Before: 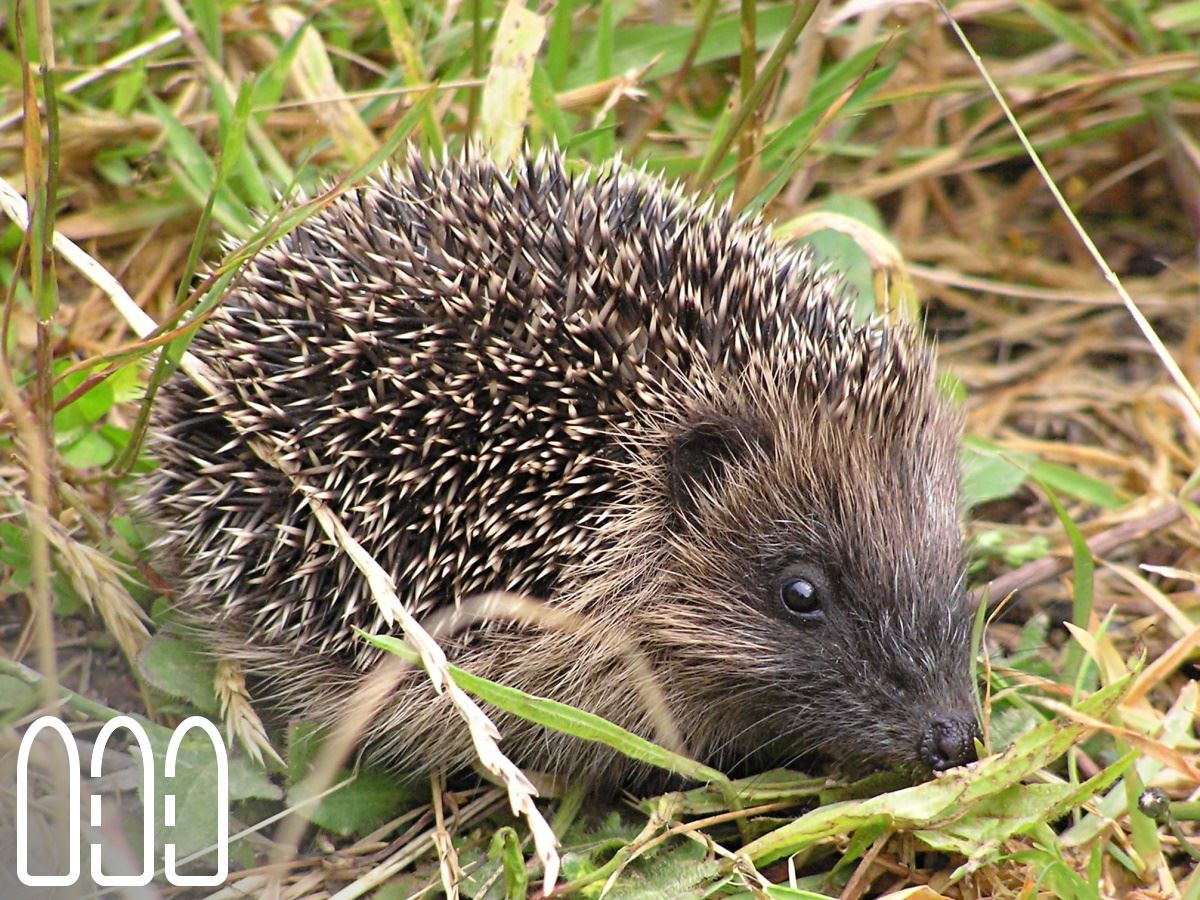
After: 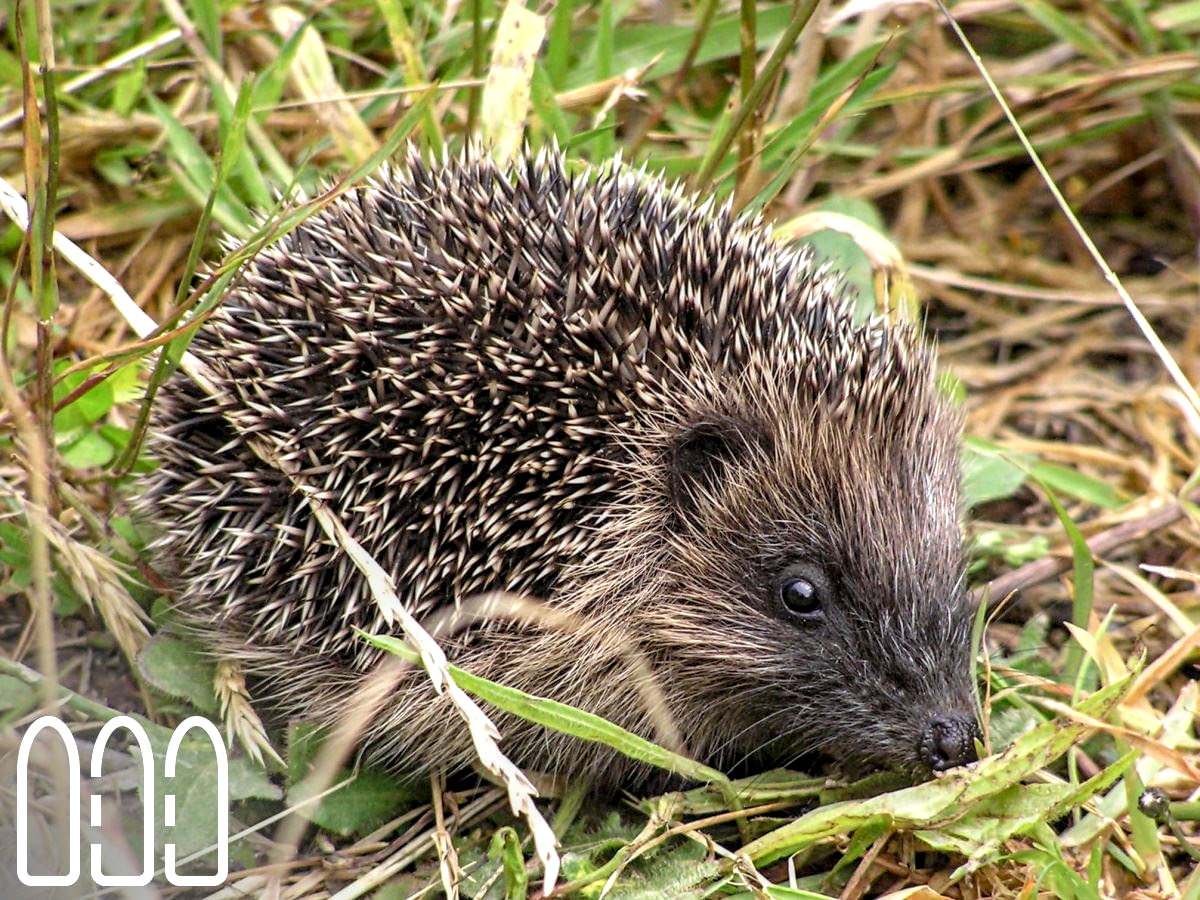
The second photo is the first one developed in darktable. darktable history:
local contrast: highlights 22%, detail 150%
